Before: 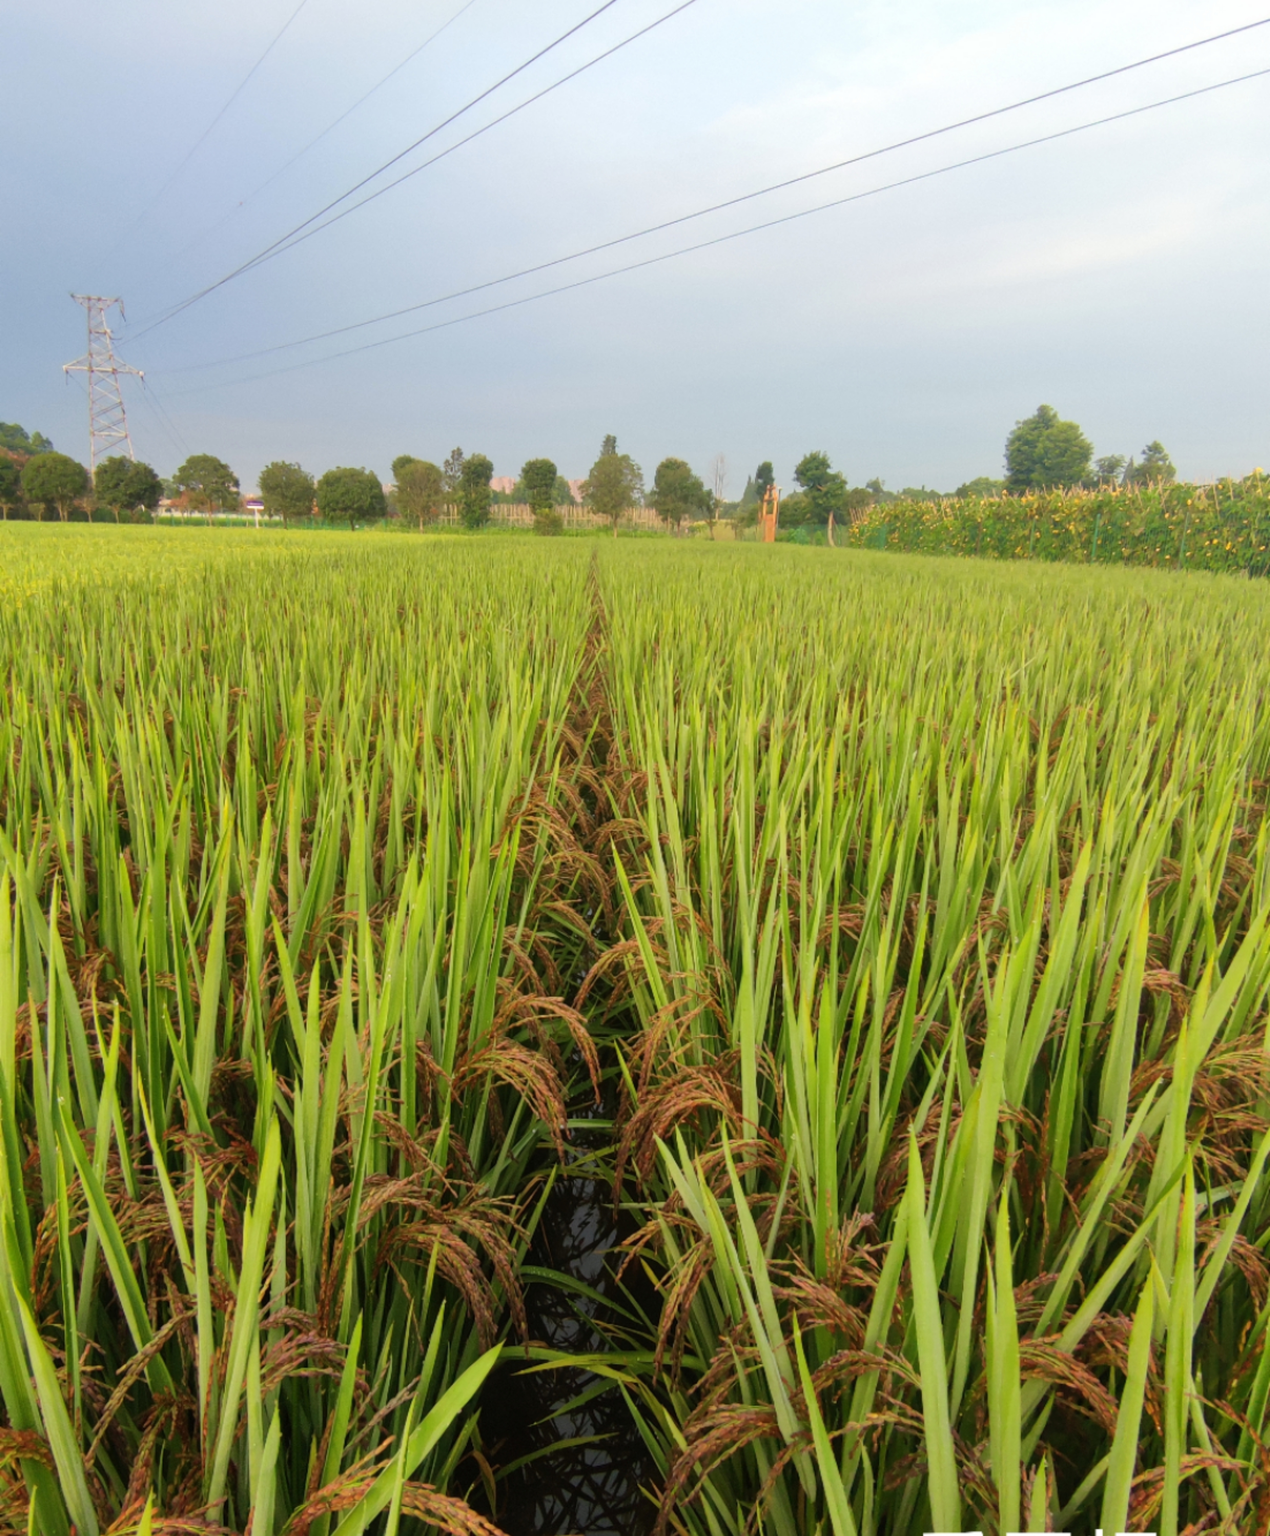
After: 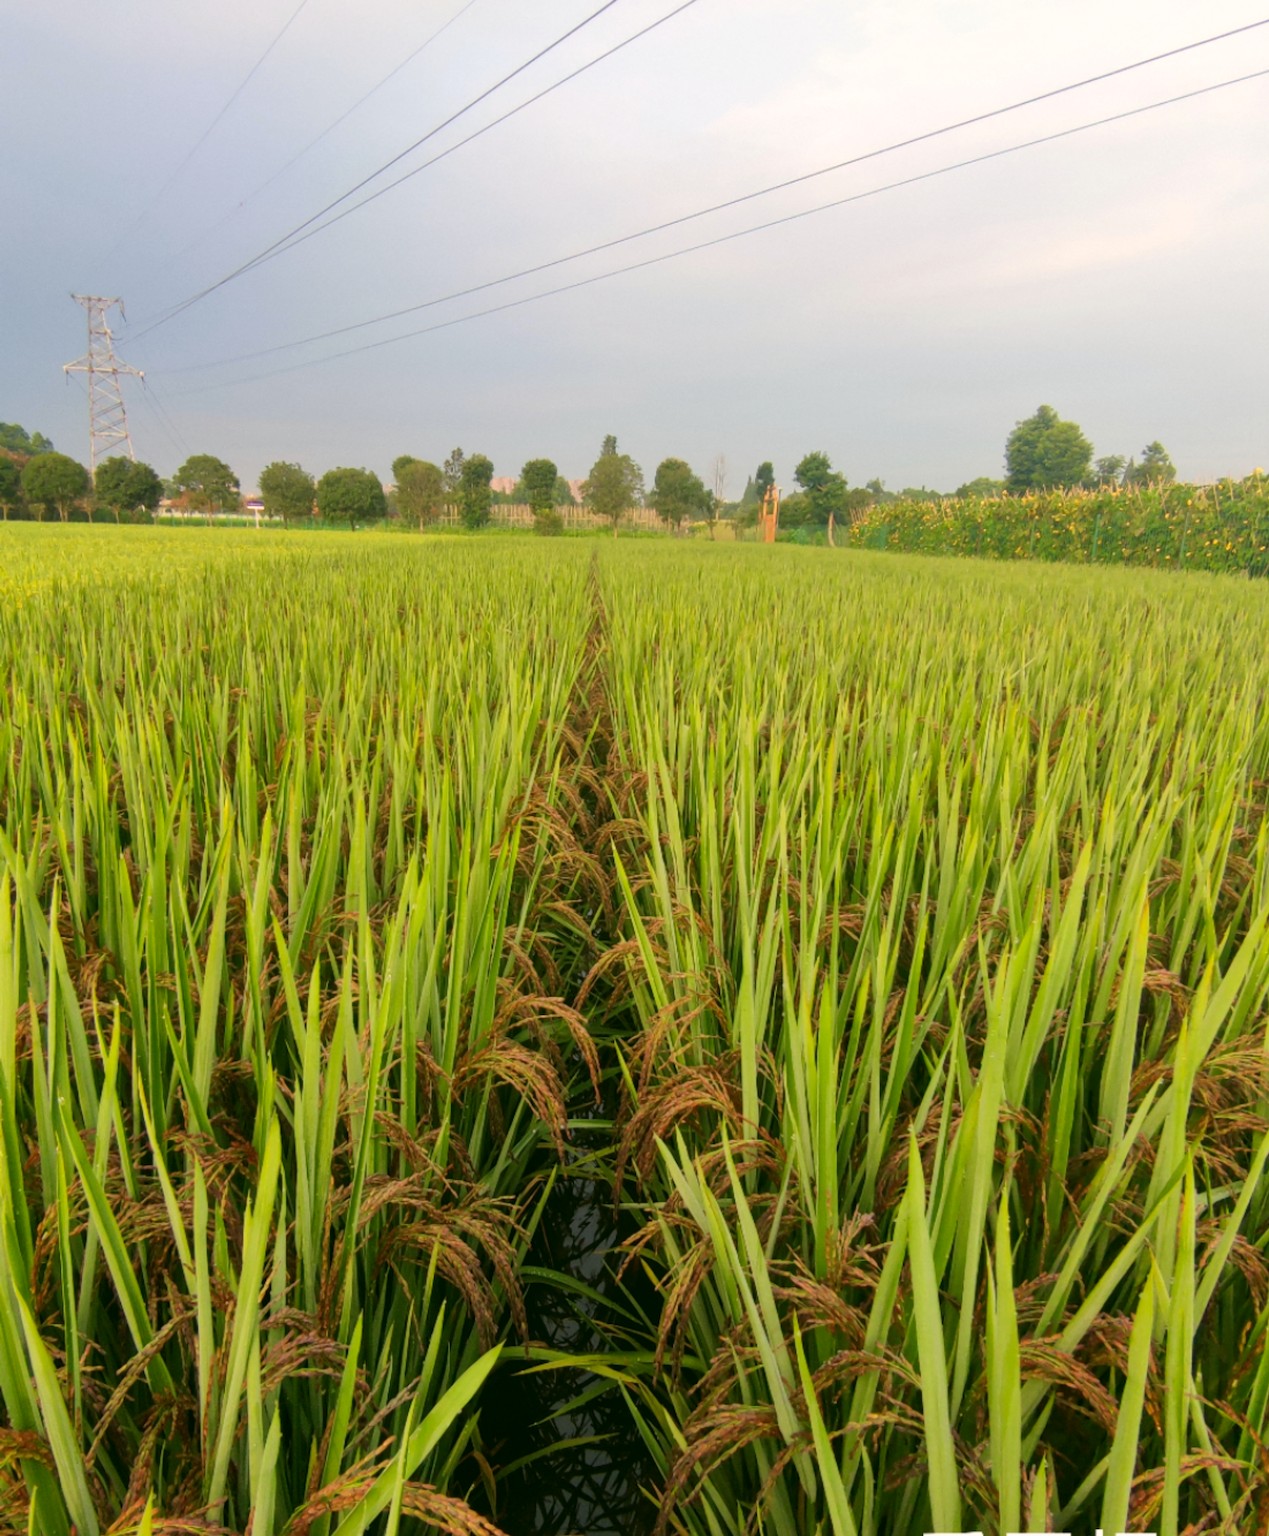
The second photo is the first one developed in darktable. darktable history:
color correction: highlights a* 4.47, highlights b* 4.93, shadows a* -6.87, shadows b* 4.68
